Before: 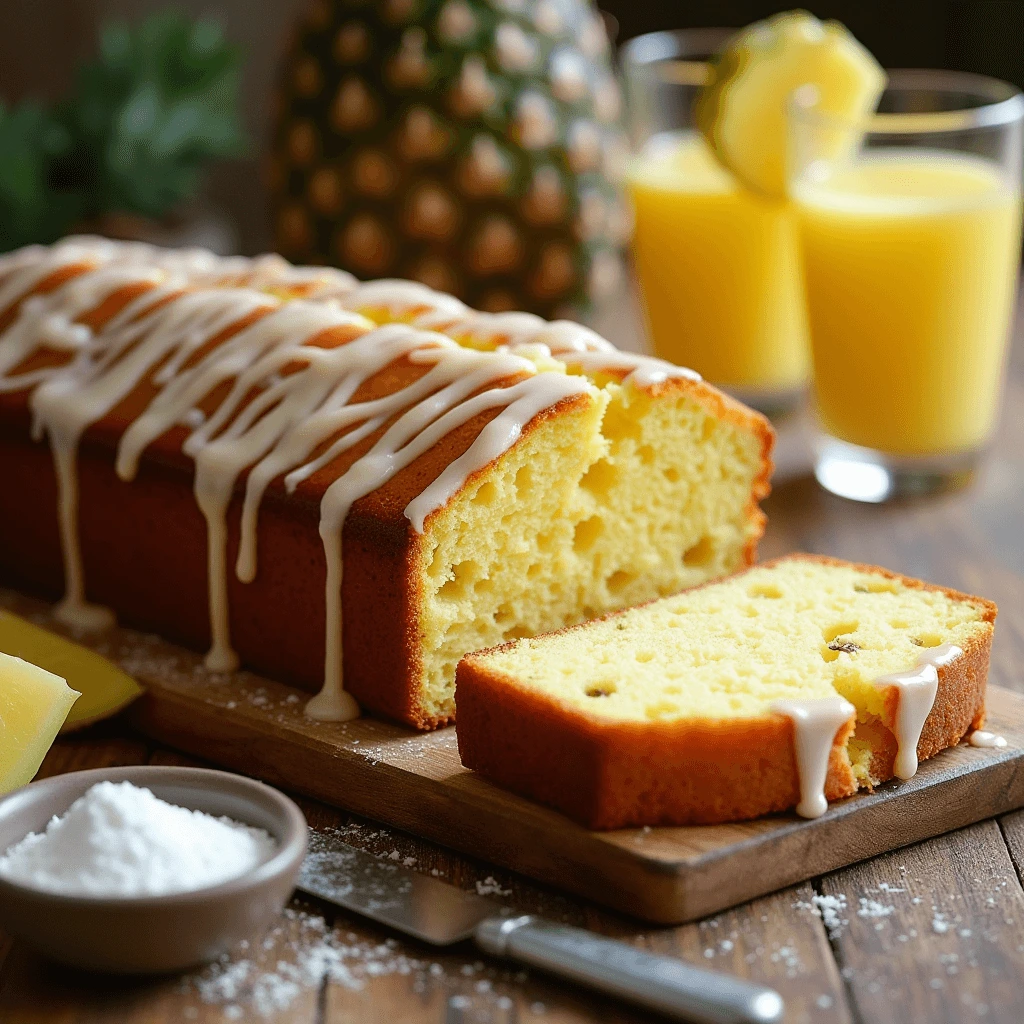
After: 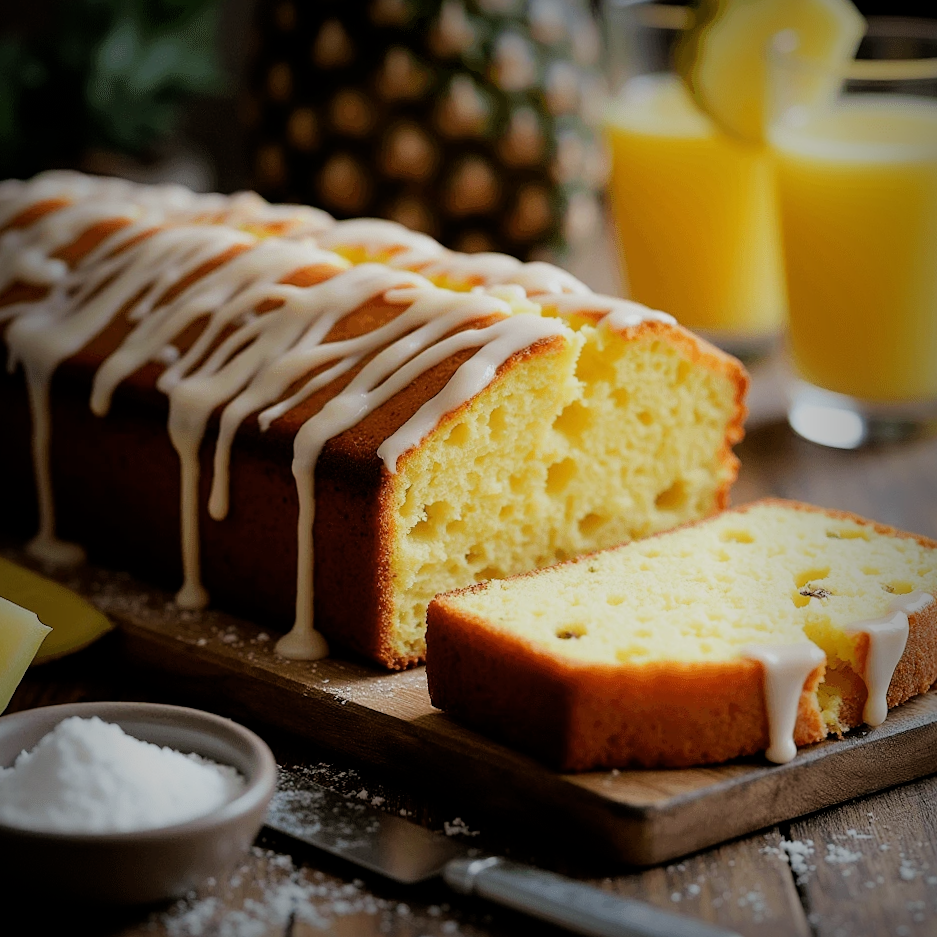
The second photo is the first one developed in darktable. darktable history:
crop: left 3.305%, top 6.436%, right 6.389%, bottom 3.258%
filmic rgb: black relative exposure -5 EV, hardness 2.88, contrast 1.1, highlights saturation mix -20%
rotate and perspective: rotation 0.8°, automatic cropping off
vignetting: fall-off start 53.2%, brightness -0.594, saturation 0, automatic ratio true, width/height ratio 1.313, shape 0.22, unbound false
